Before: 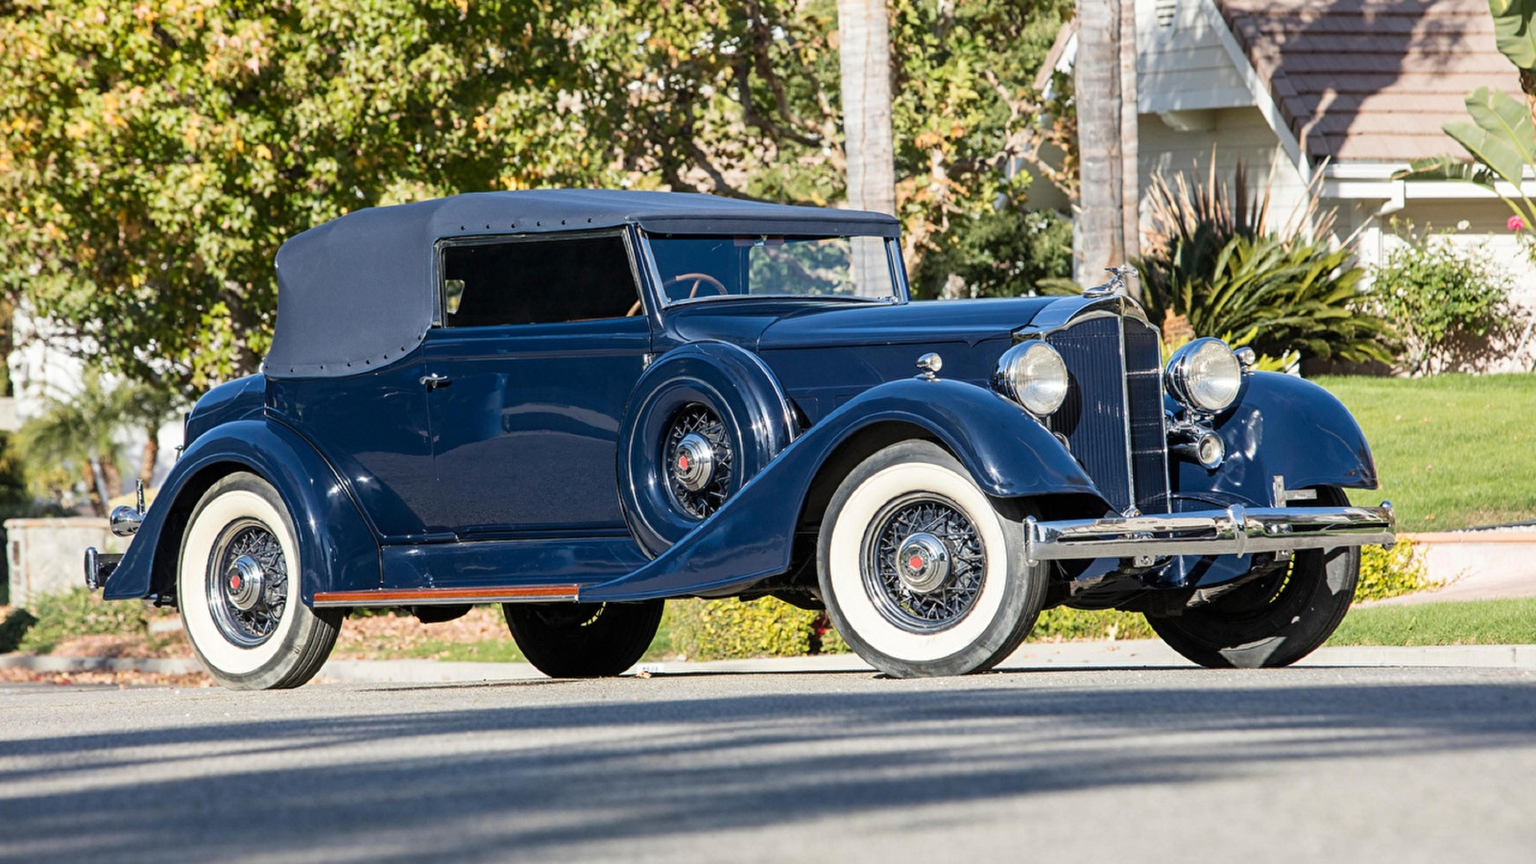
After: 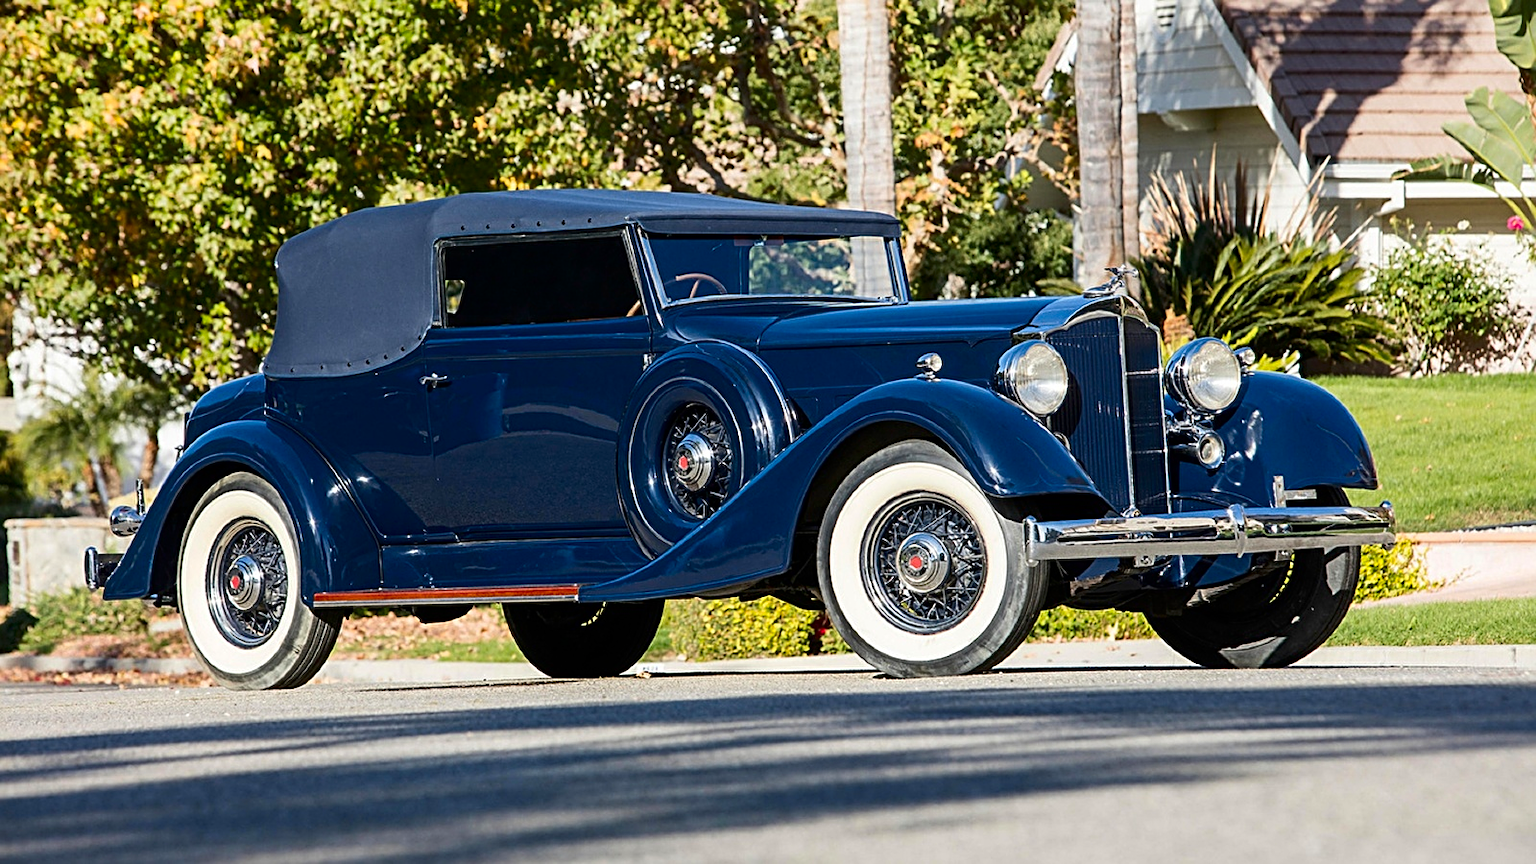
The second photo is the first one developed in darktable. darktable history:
sharpen: on, module defaults
contrast brightness saturation: contrast 0.116, brightness -0.116, saturation 0.198
